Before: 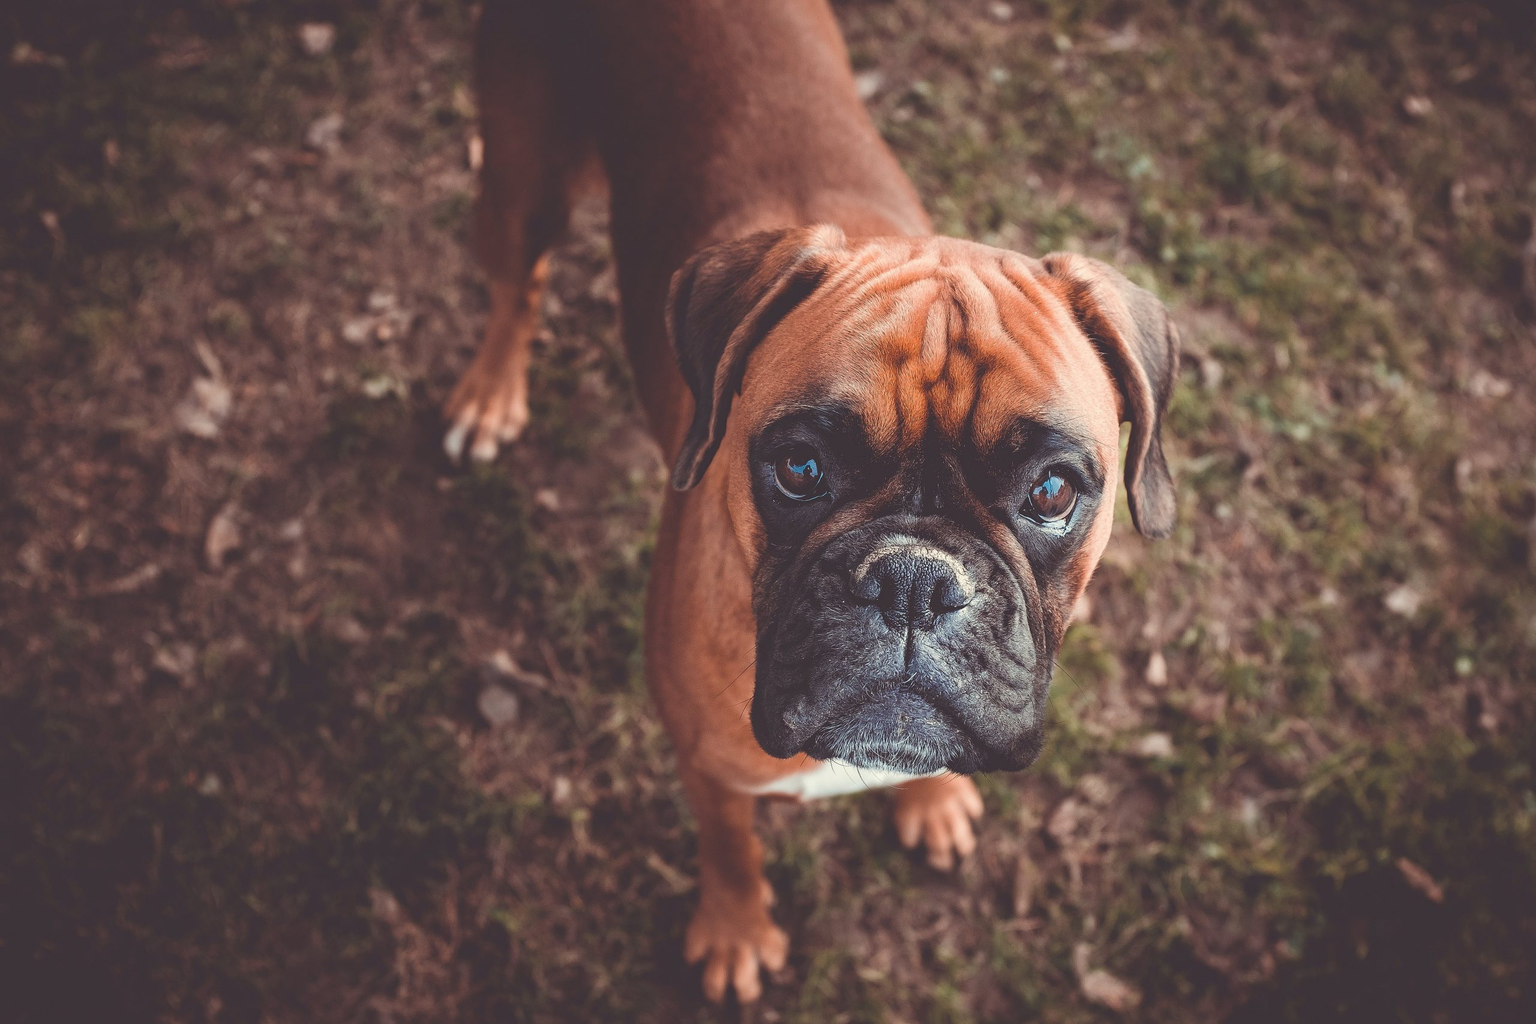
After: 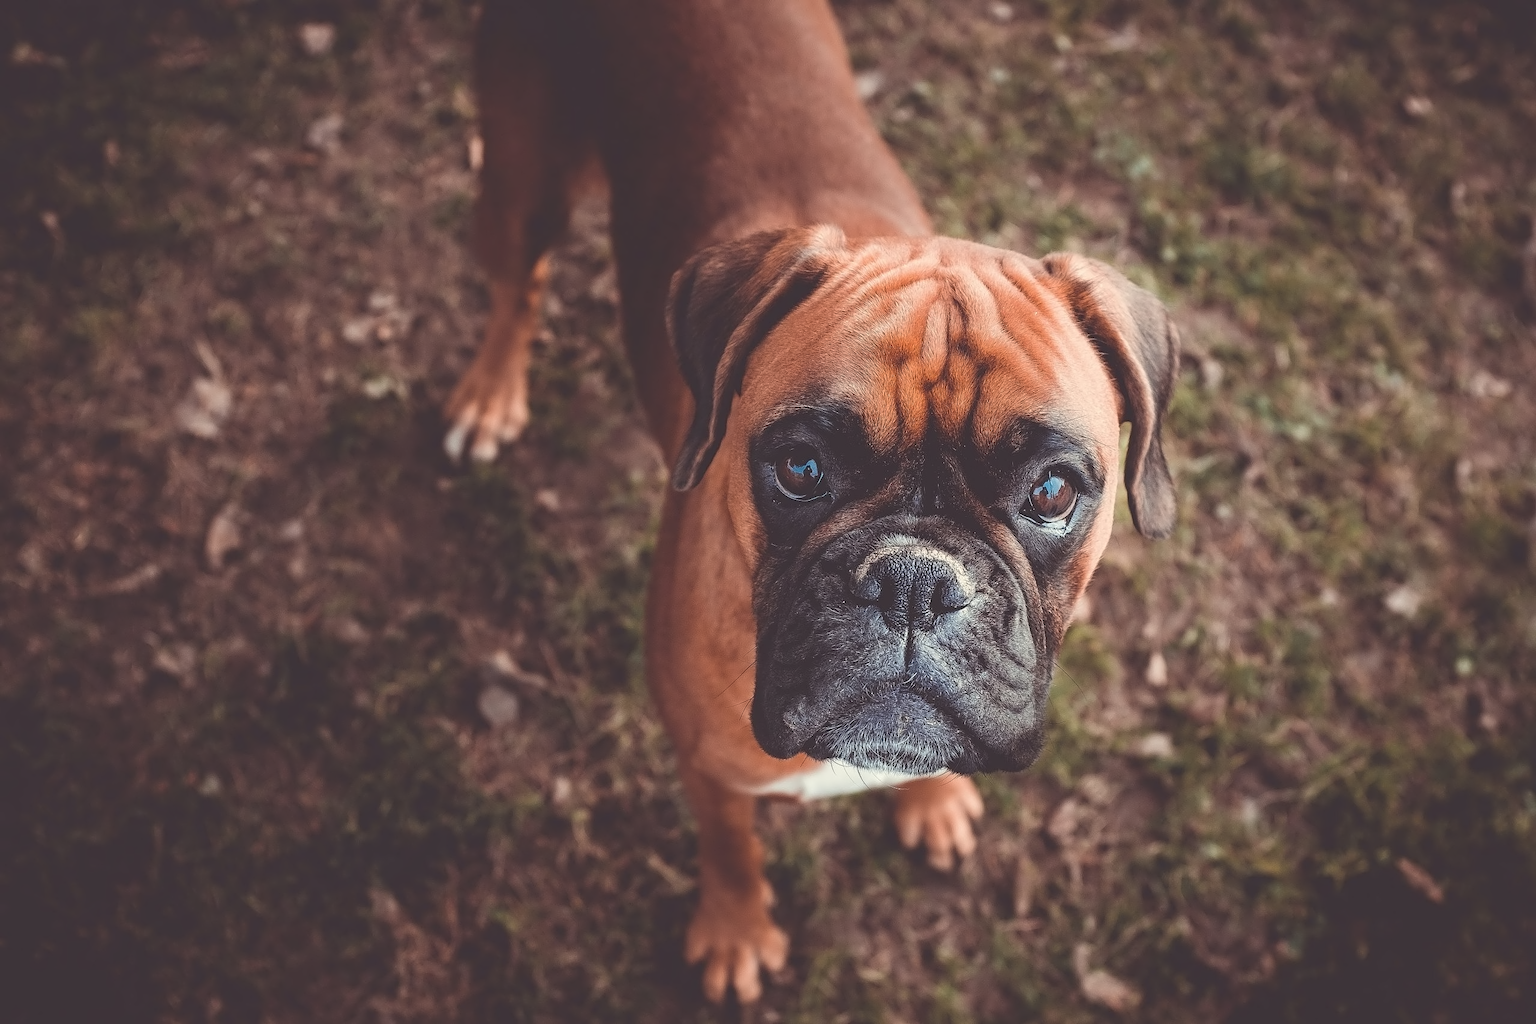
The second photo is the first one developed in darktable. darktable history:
contrast equalizer: y [[0.5 ×4, 0.524, 0.59], [0.5 ×6], [0.5 ×6], [0, 0, 0, 0.01, 0.045, 0.012], [0, 0, 0, 0.044, 0.195, 0.131]]
